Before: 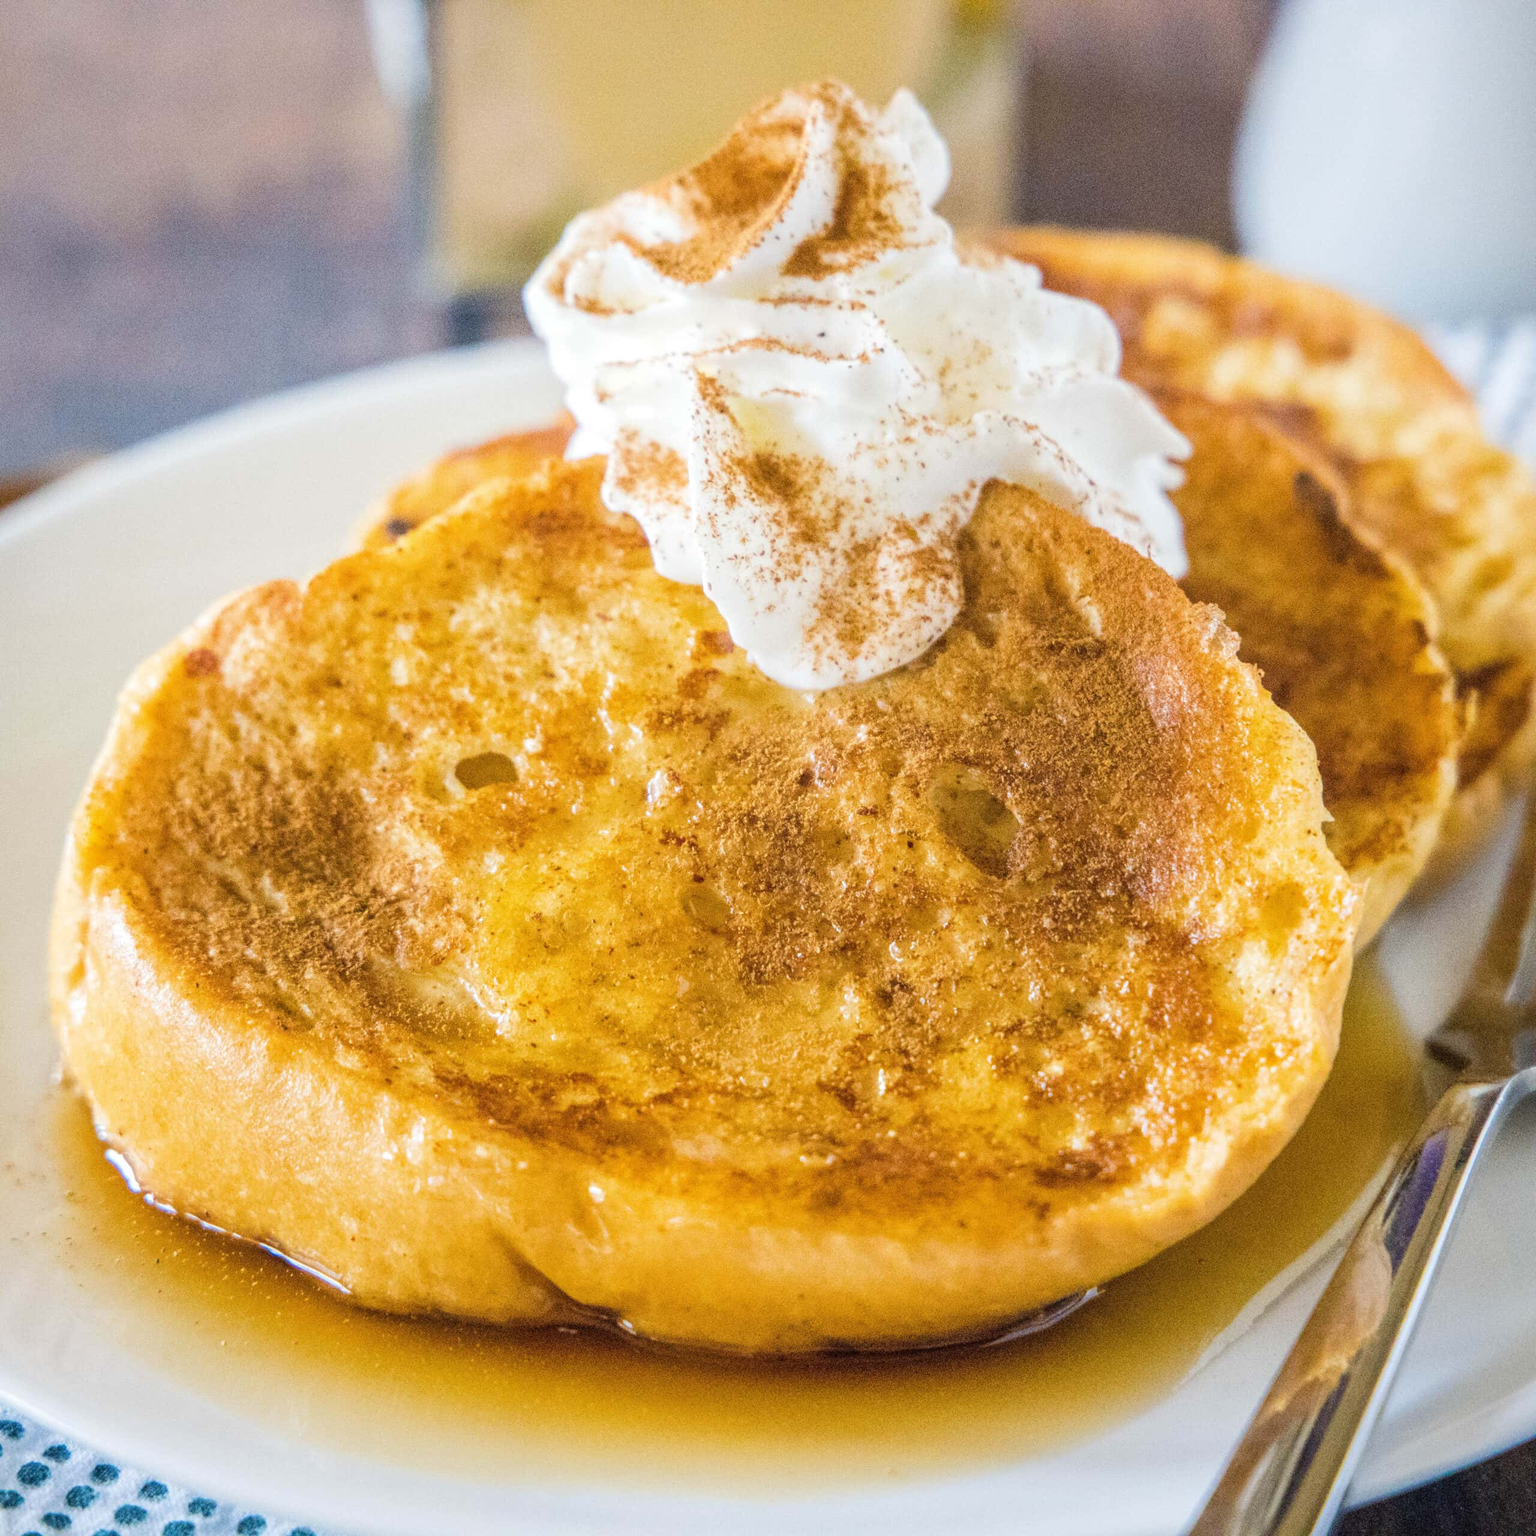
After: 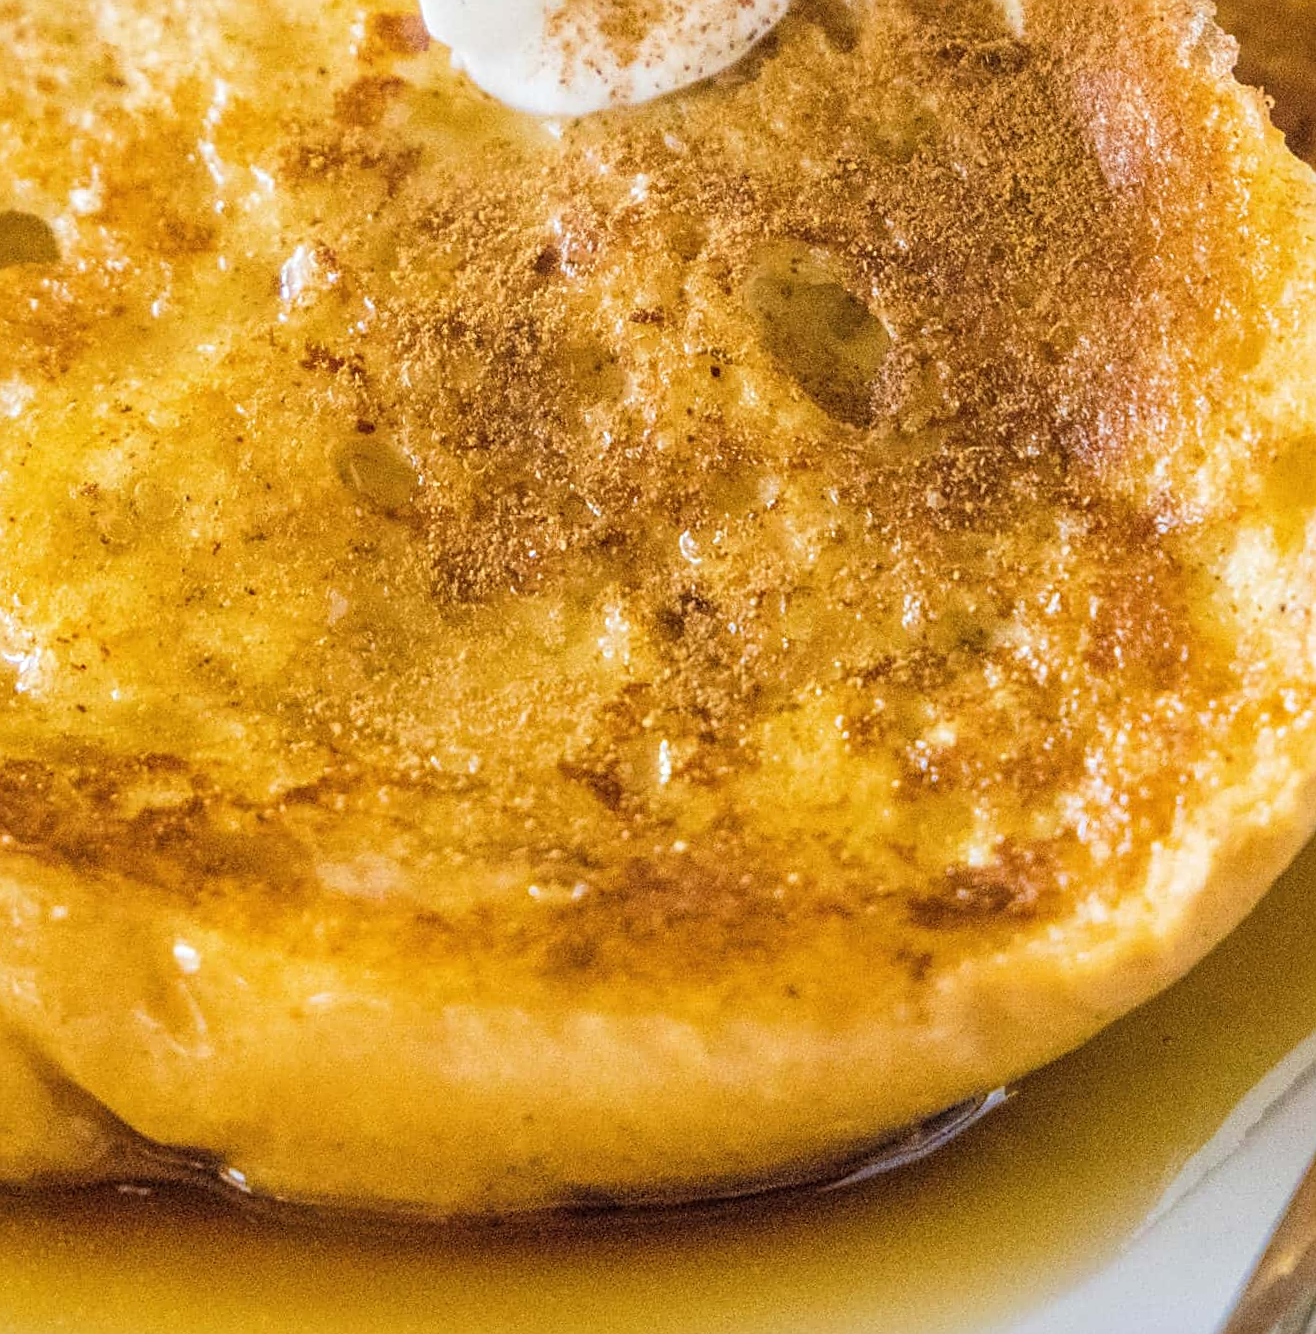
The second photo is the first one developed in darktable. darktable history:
rotate and perspective: rotation 0.679°, lens shift (horizontal) 0.136, crop left 0.009, crop right 0.991, crop top 0.078, crop bottom 0.95
sharpen: on, module defaults
crop: left 34.479%, top 38.822%, right 13.718%, bottom 5.172%
